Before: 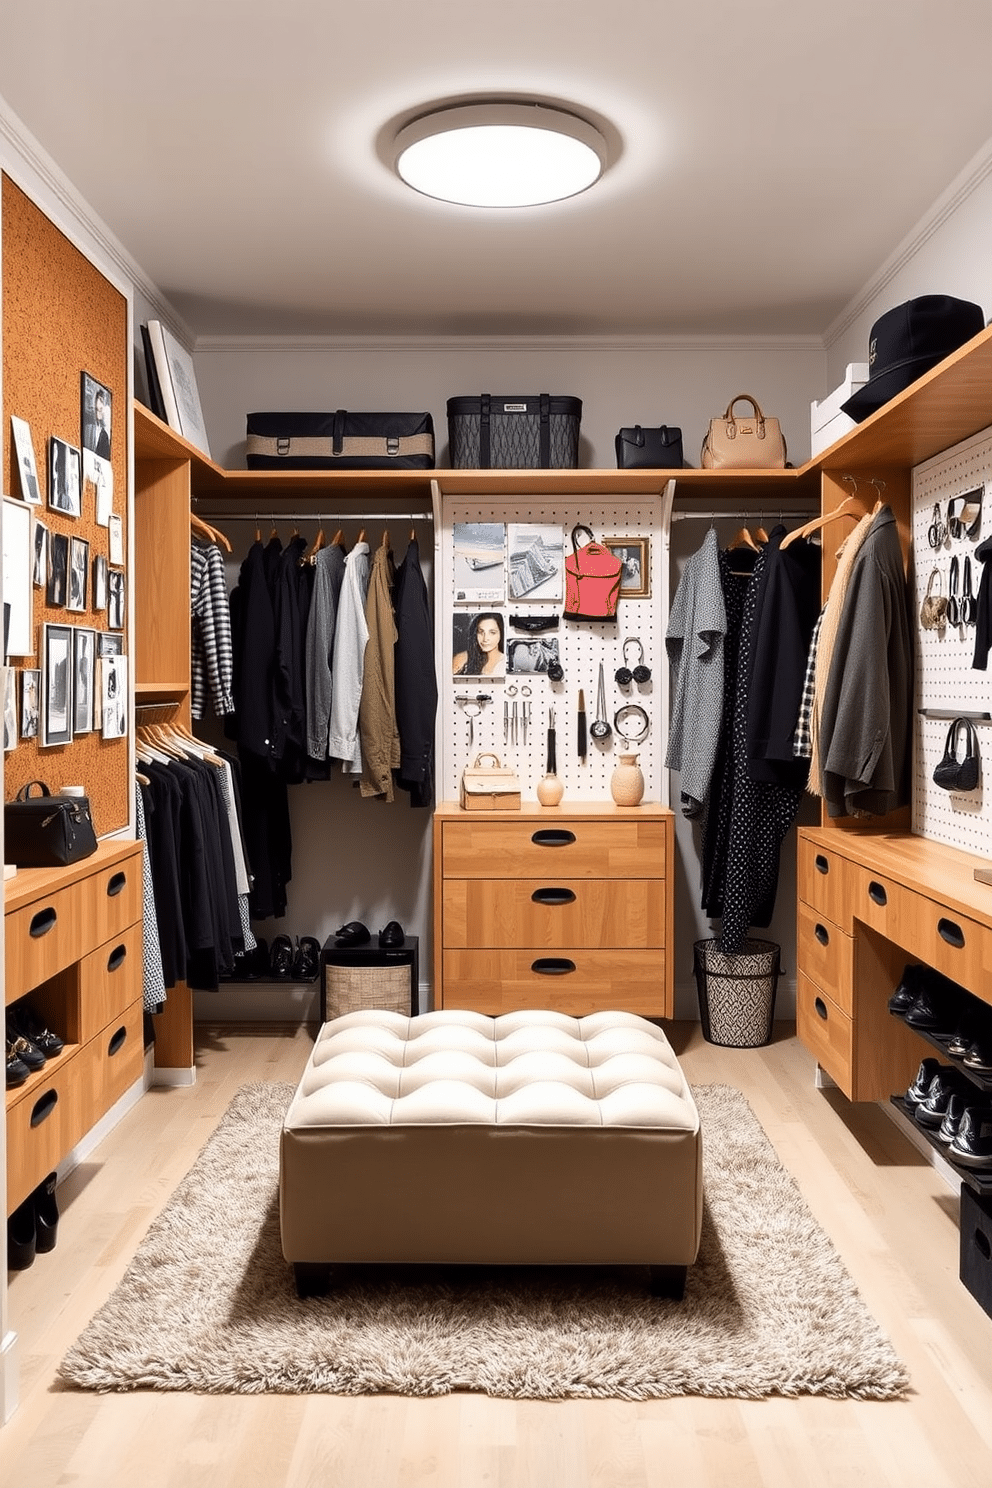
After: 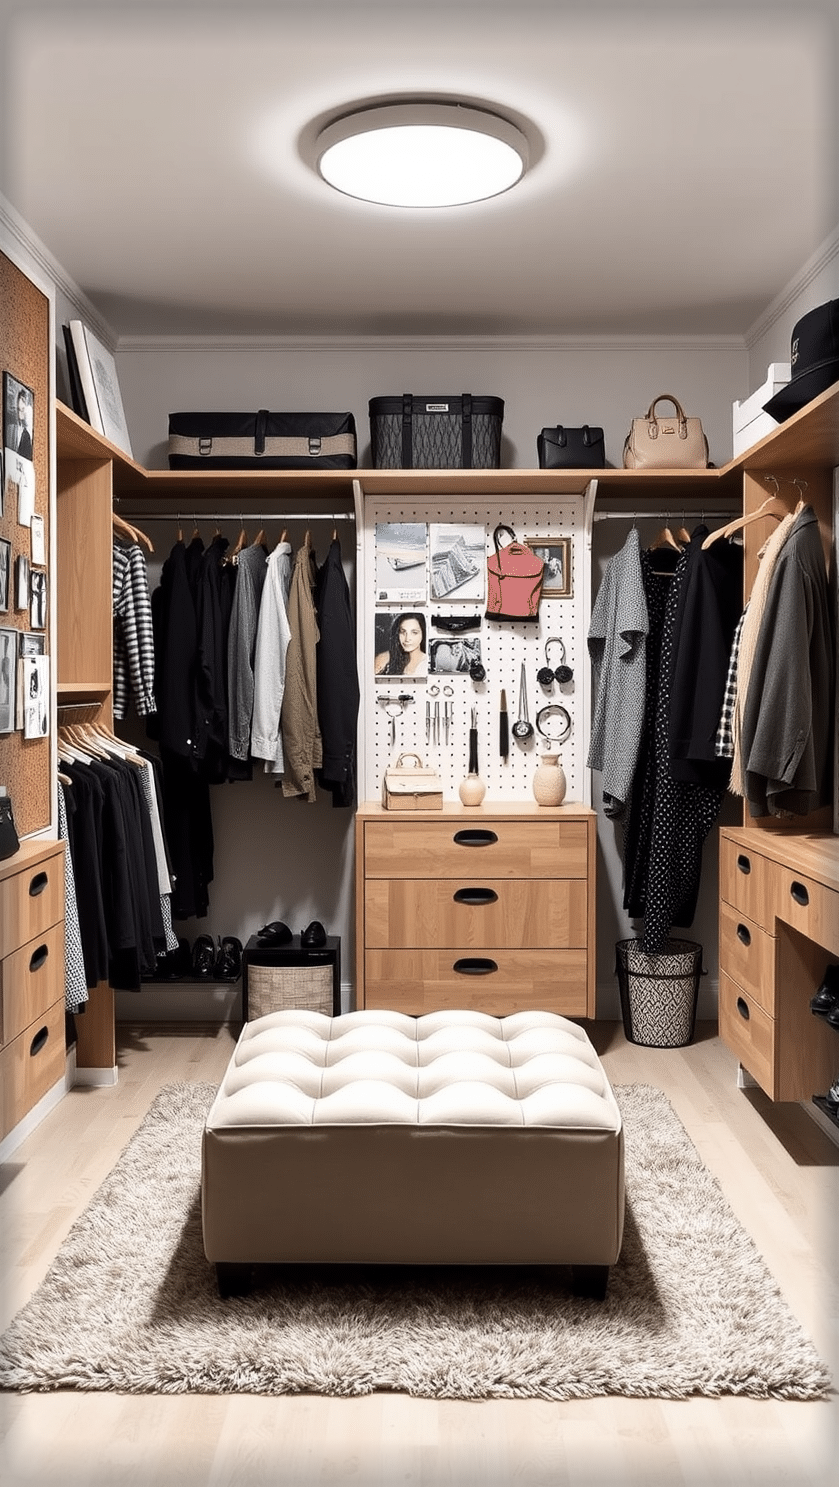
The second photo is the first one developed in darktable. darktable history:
contrast brightness saturation: contrast 0.097, saturation -0.366
crop: left 7.942%, right 7.419%
vignetting: fall-off start 93.39%, fall-off radius 5.83%, brightness -0.403, saturation -0.29, automatic ratio true, width/height ratio 1.332, shape 0.043
